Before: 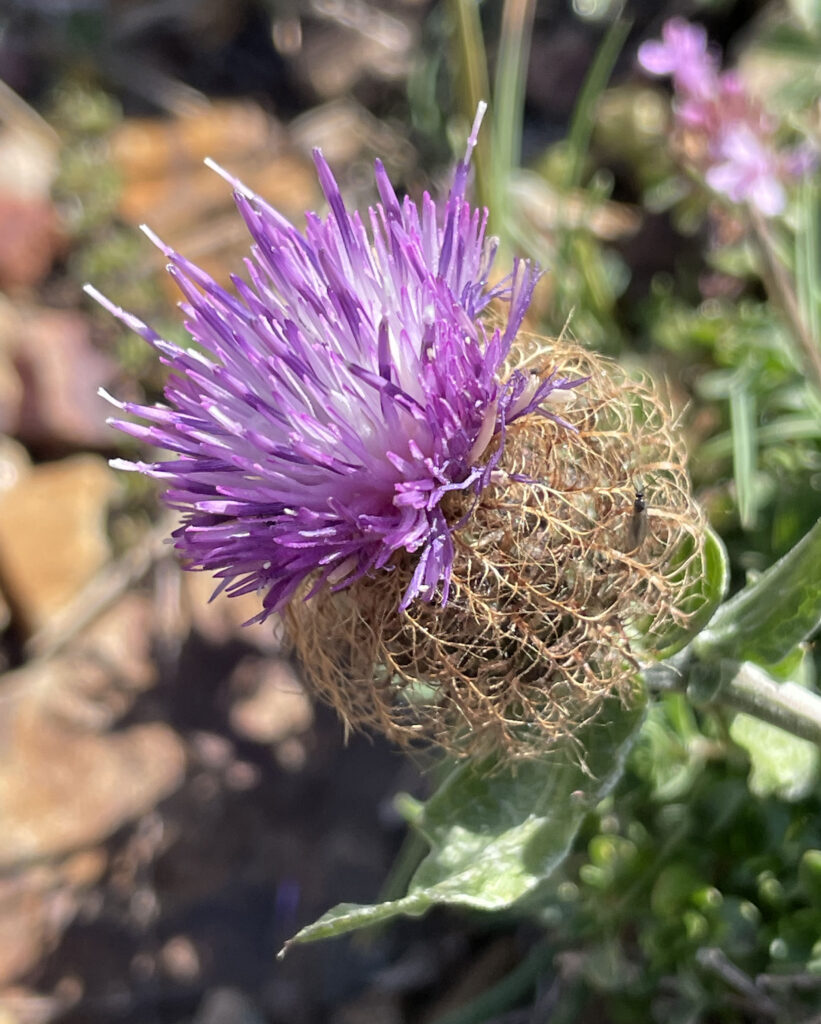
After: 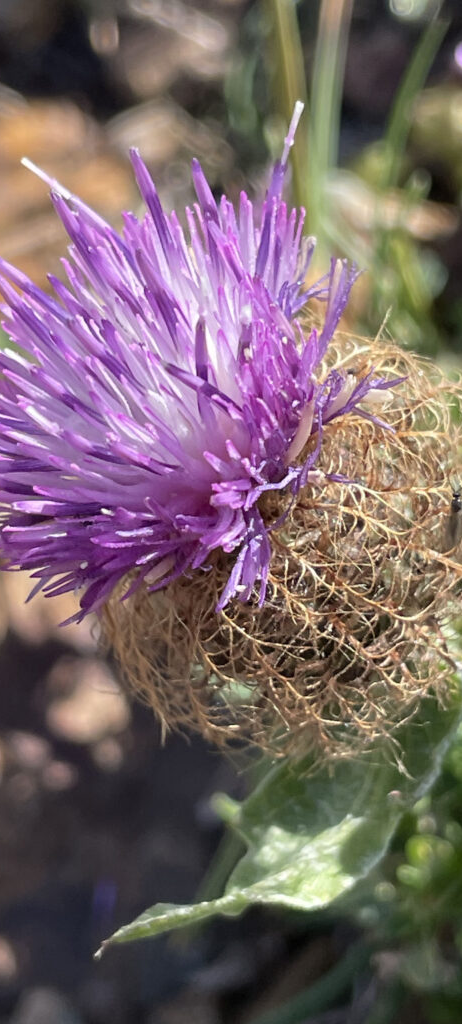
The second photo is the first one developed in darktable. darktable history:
crop and rotate: left 22.358%, right 21.248%
